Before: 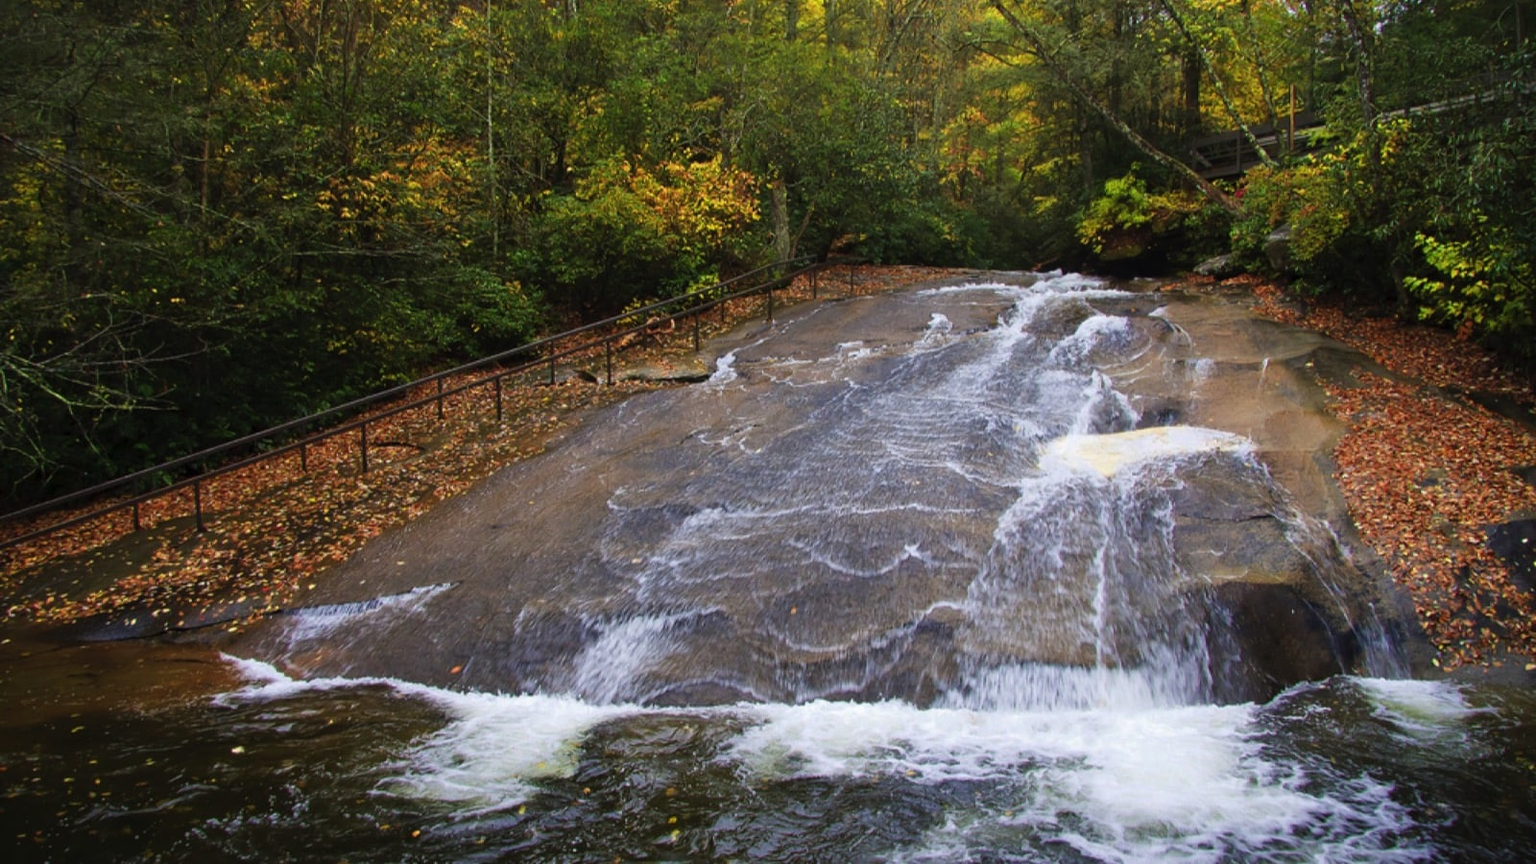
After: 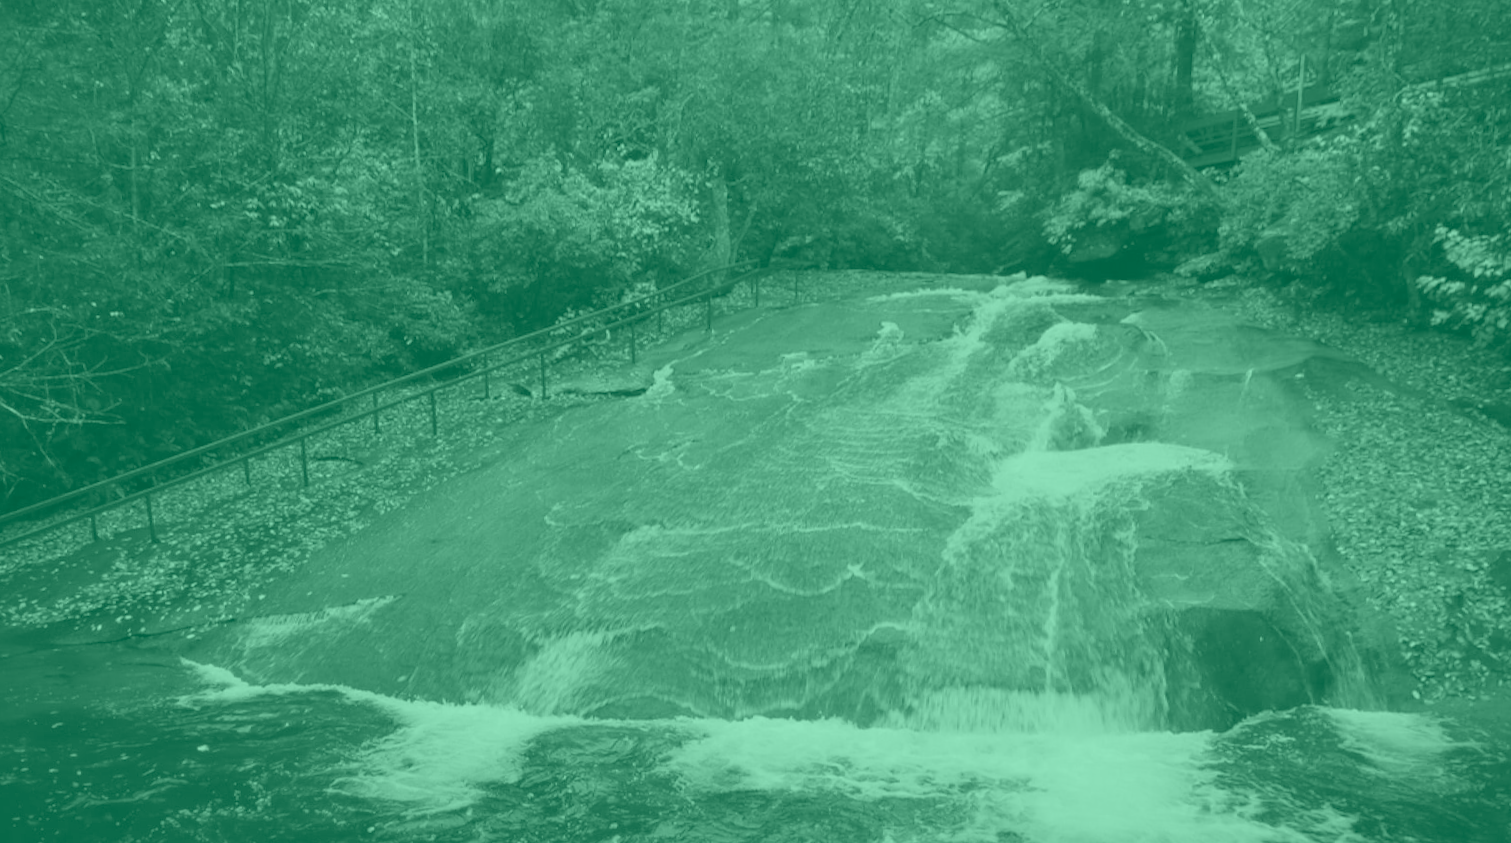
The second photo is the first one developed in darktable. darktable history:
colorize: hue 147.6°, saturation 65%, lightness 21.64%
fill light: on, module defaults
bloom: size 9%, threshold 100%, strength 7%
rotate and perspective: rotation 0.062°, lens shift (vertical) 0.115, lens shift (horizontal) -0.133, crop left 0.047, crop right 0.94, crop top 0.061, crop bottom 0.94
